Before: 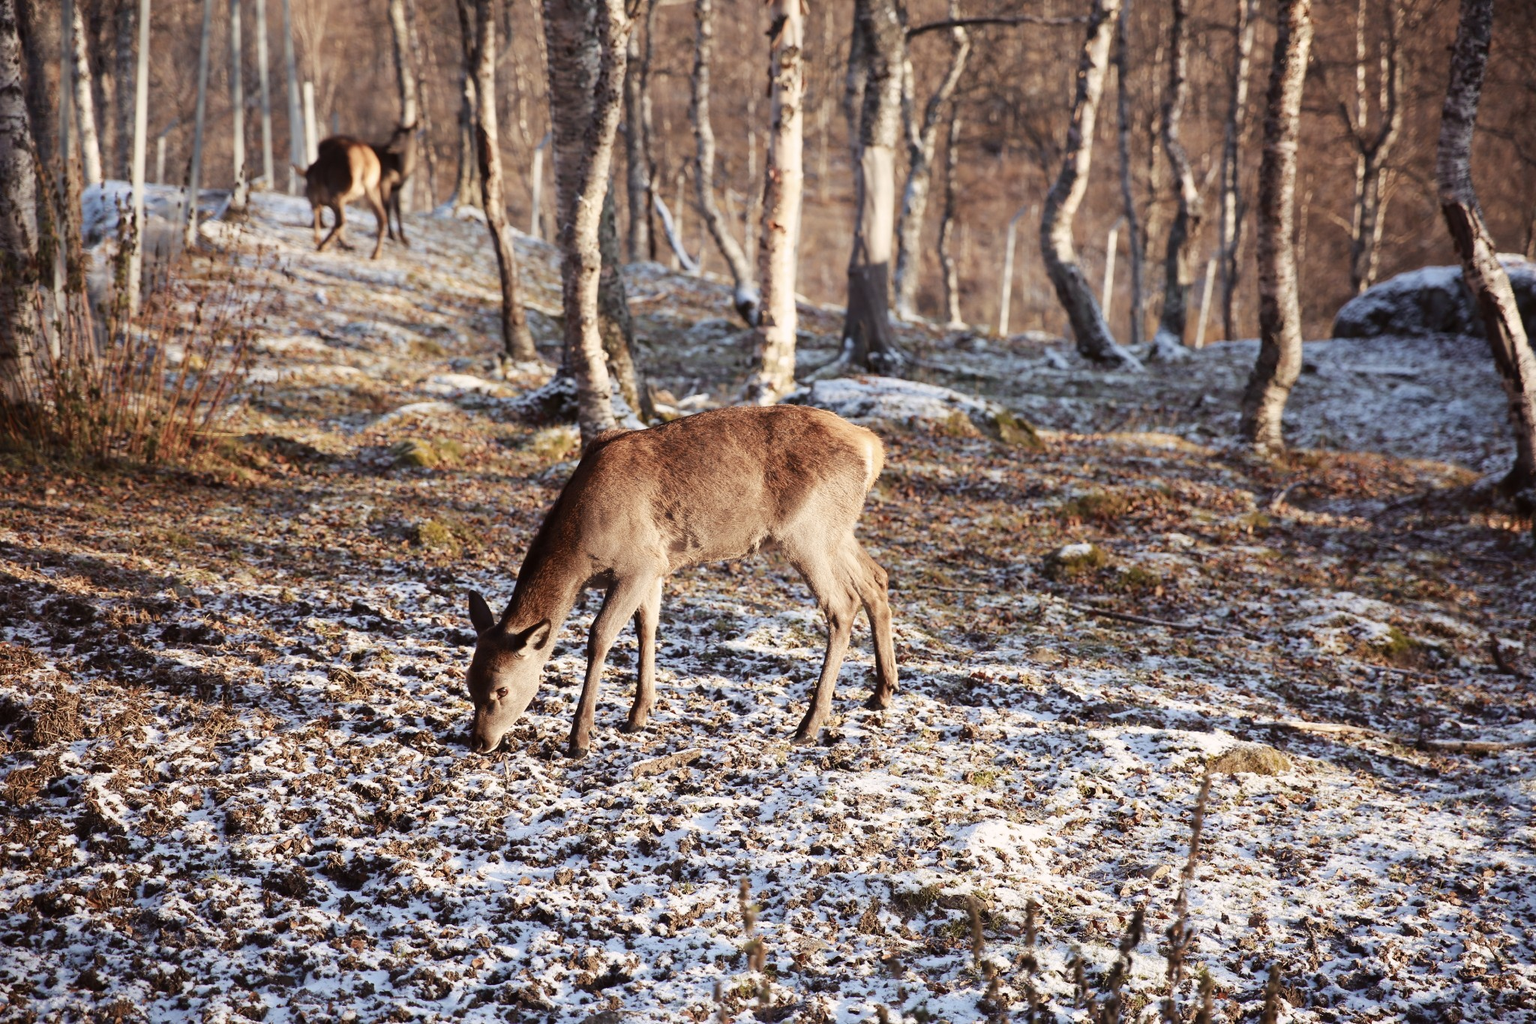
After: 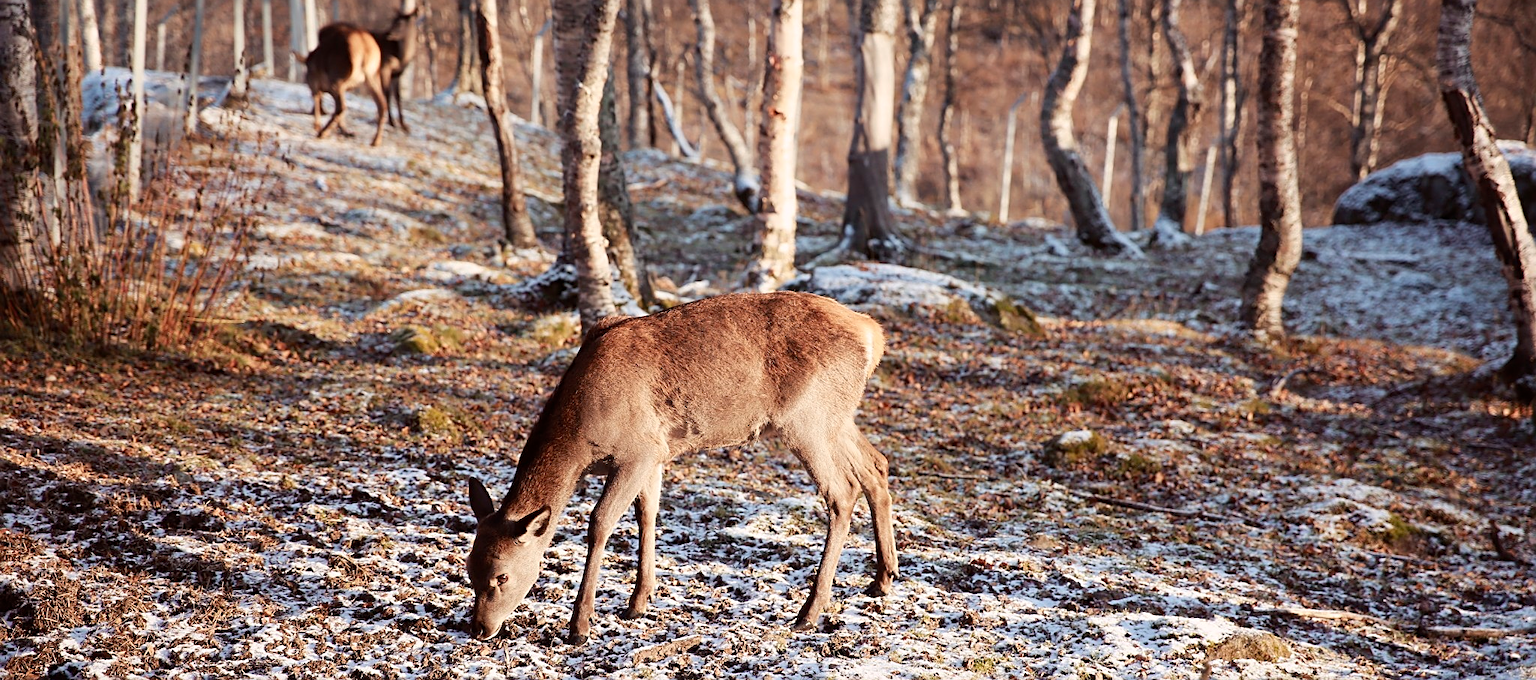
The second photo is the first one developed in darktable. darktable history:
crop: top 11.133%, bottom 22.351%
sharpen: on, module defaults
